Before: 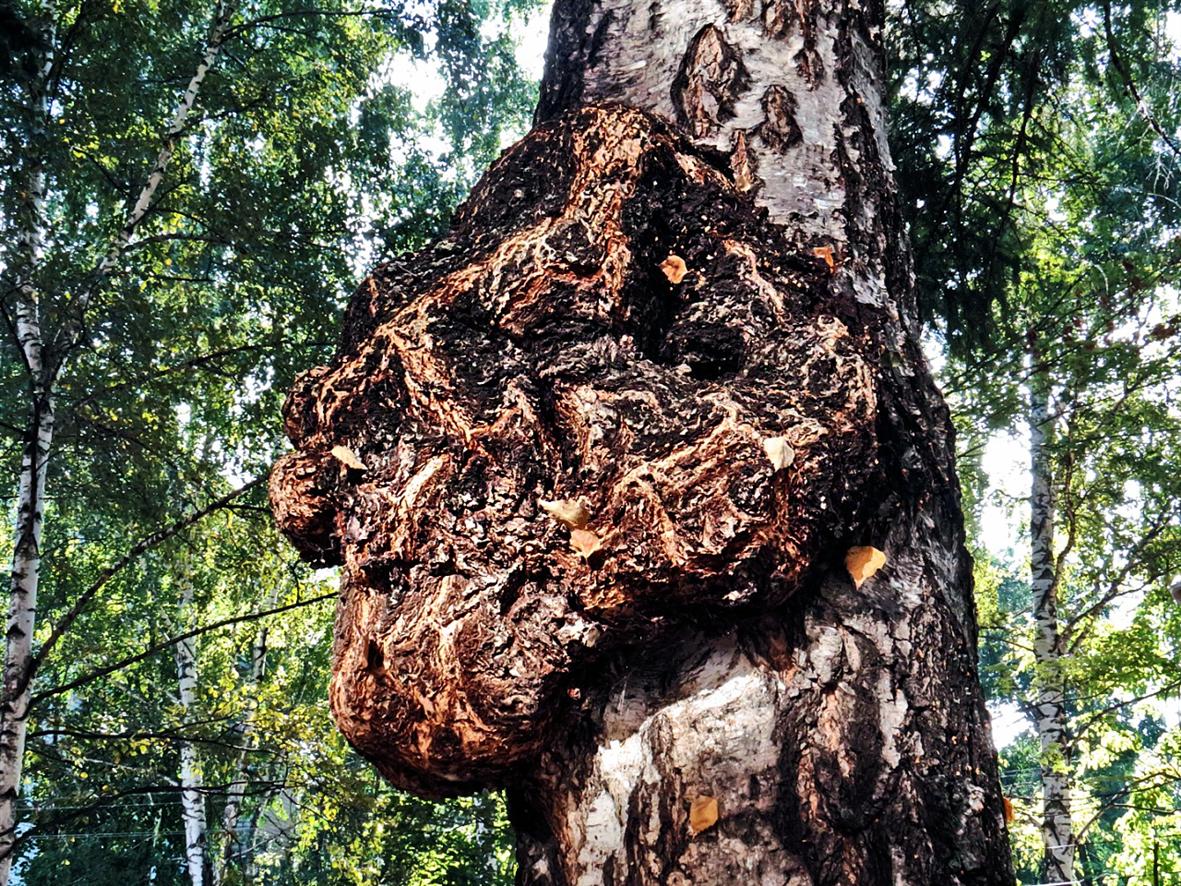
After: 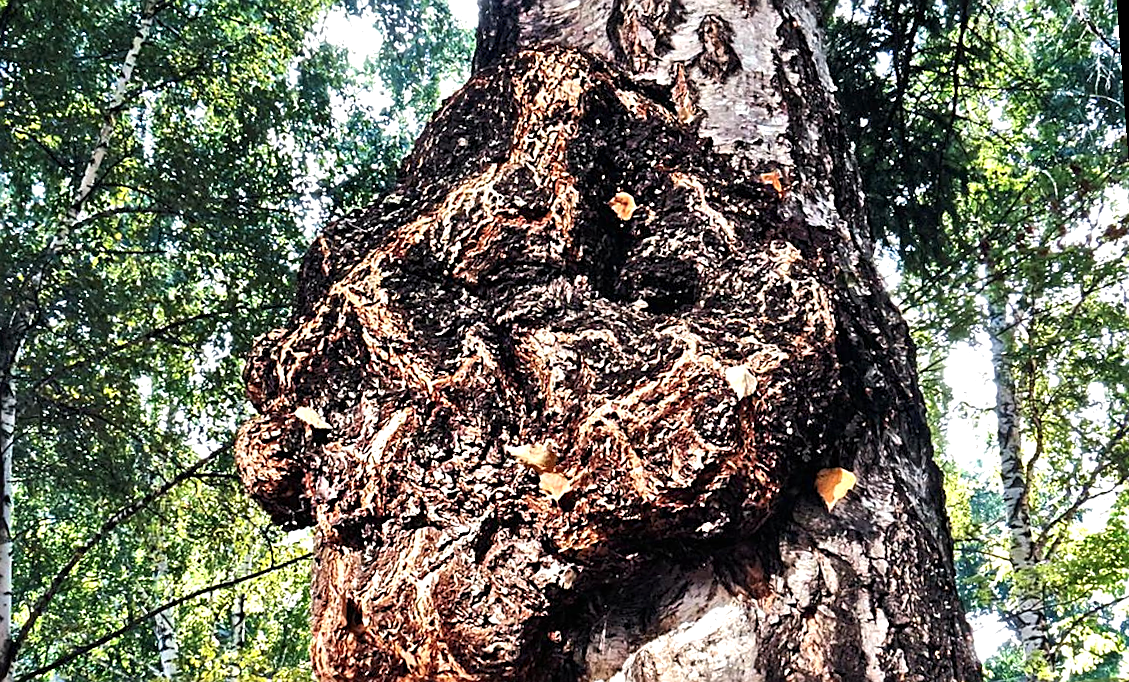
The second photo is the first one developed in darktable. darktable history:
crop: left 5.596%, top 10.314%, right 3.534%, bottom 19.395%
tone equalizer: on, module defaults
sharpen: on, module defaults
exposure: black level correction 0, exposure 0.5 EV, compensate highlight preservation false
rotate and perspective: rotation -4.25°, automatic cropping off
